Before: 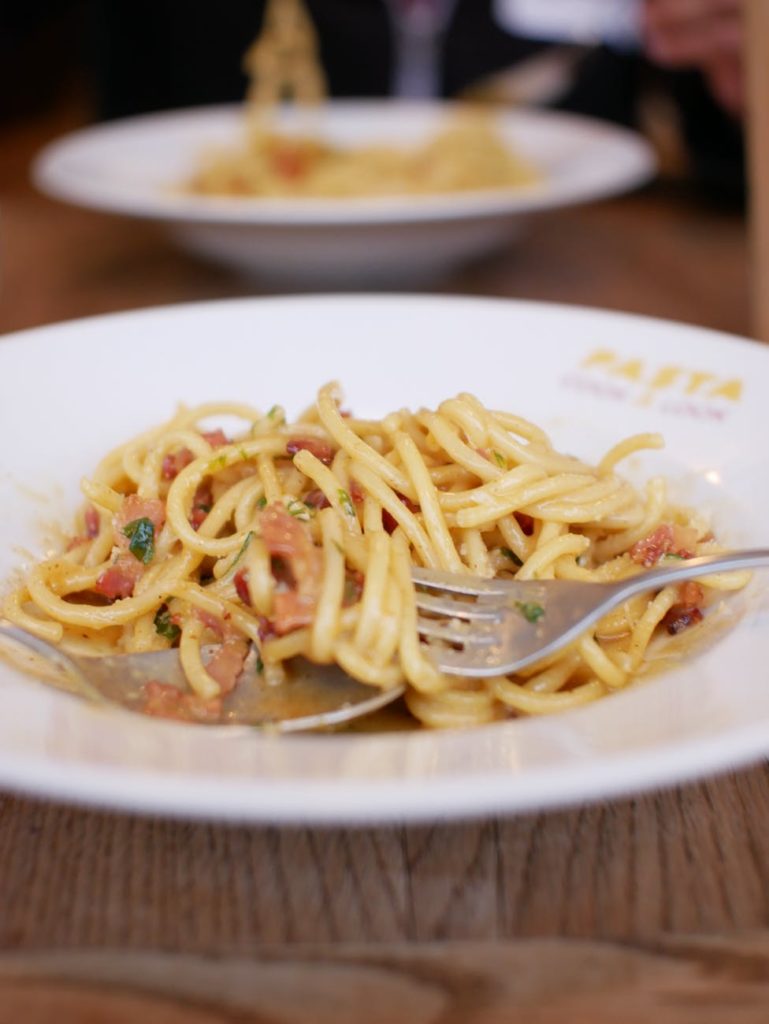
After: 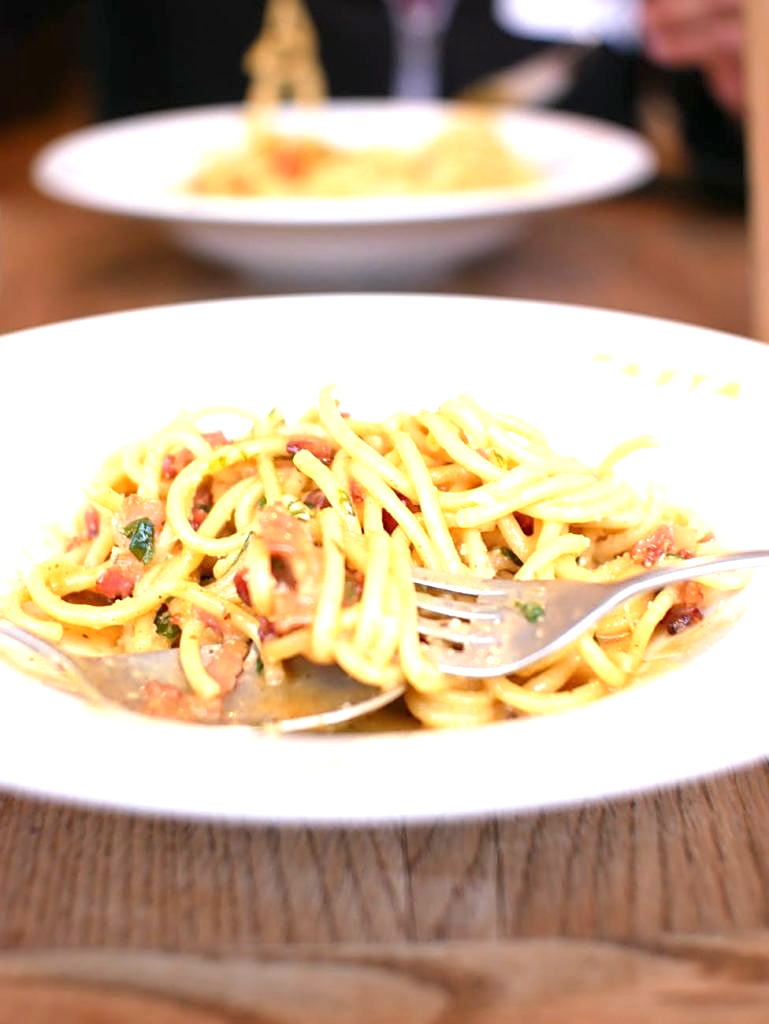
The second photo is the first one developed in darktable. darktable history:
sharpen: on, module defaults
exposure: black level correction 0, exposure 1.2 EV, compensate exposure bias true, compensate highlight preservation false
